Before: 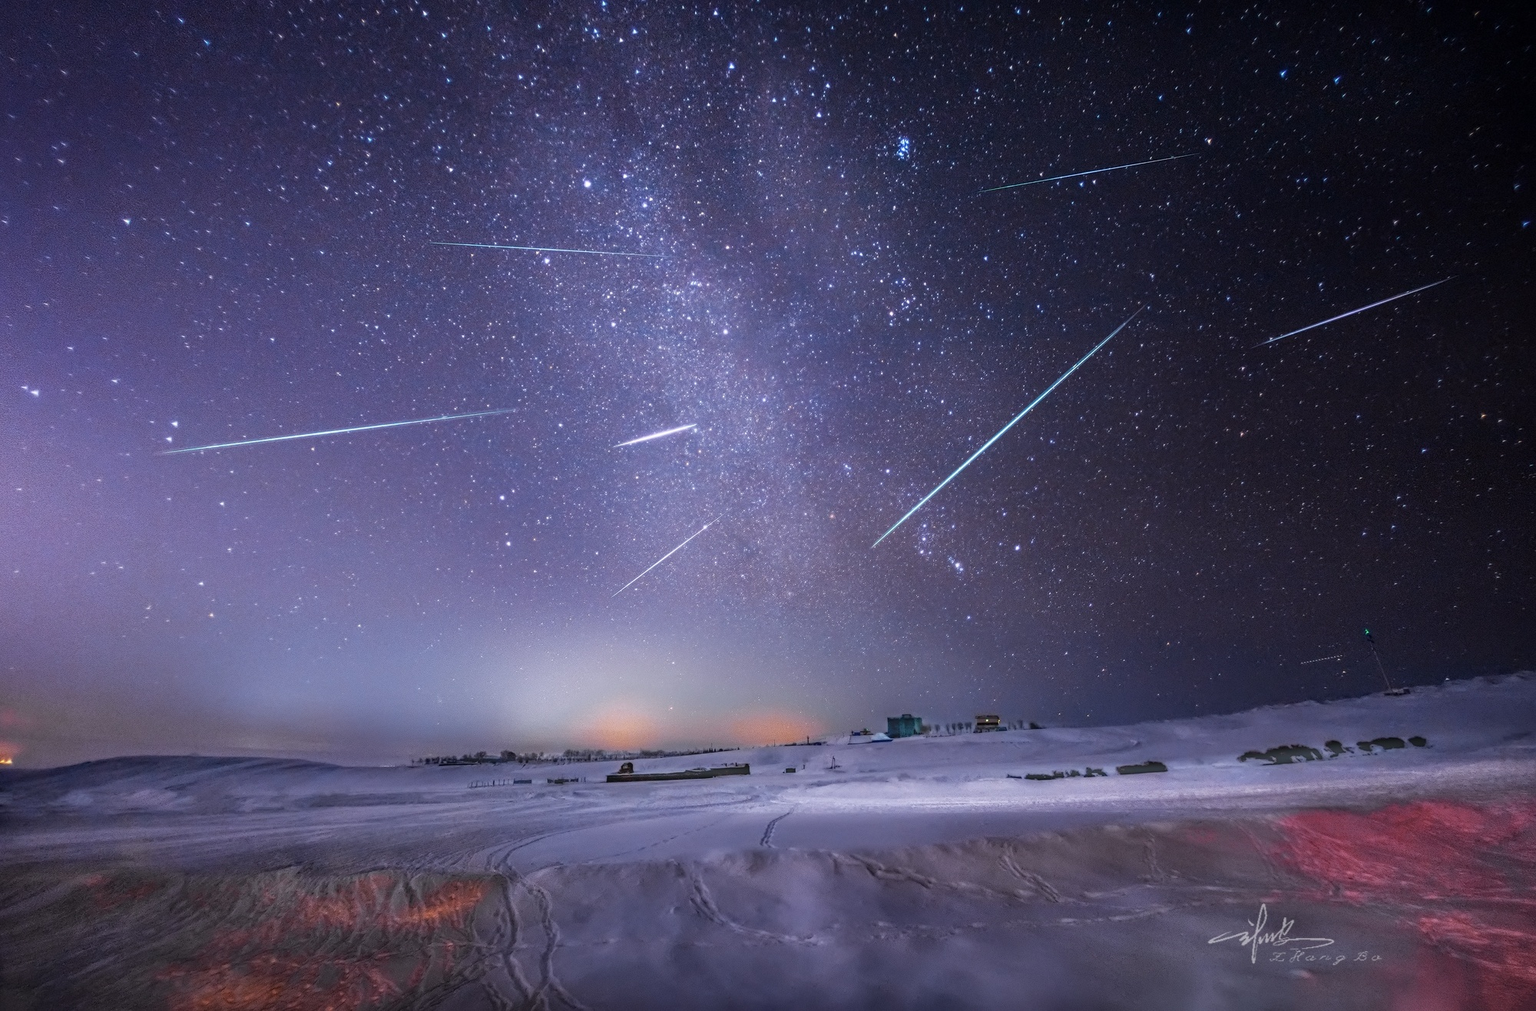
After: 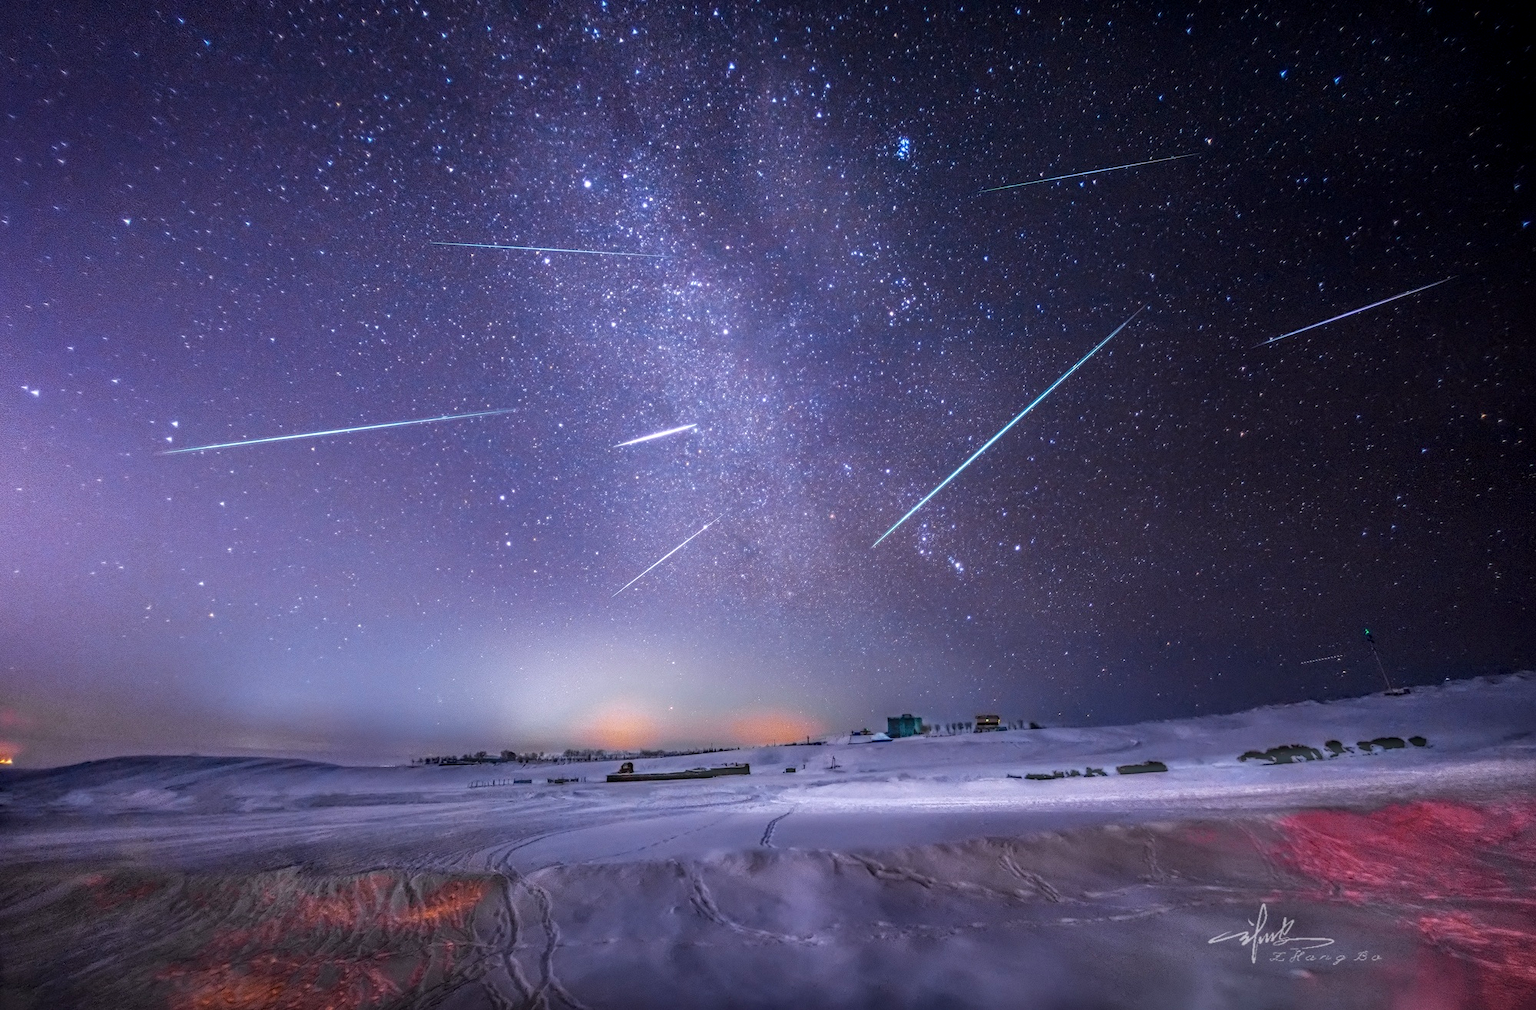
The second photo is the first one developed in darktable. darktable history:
color balance rgb: perceptual saturation grading › global saturation 24.951%
local contrast: on, module defaults
